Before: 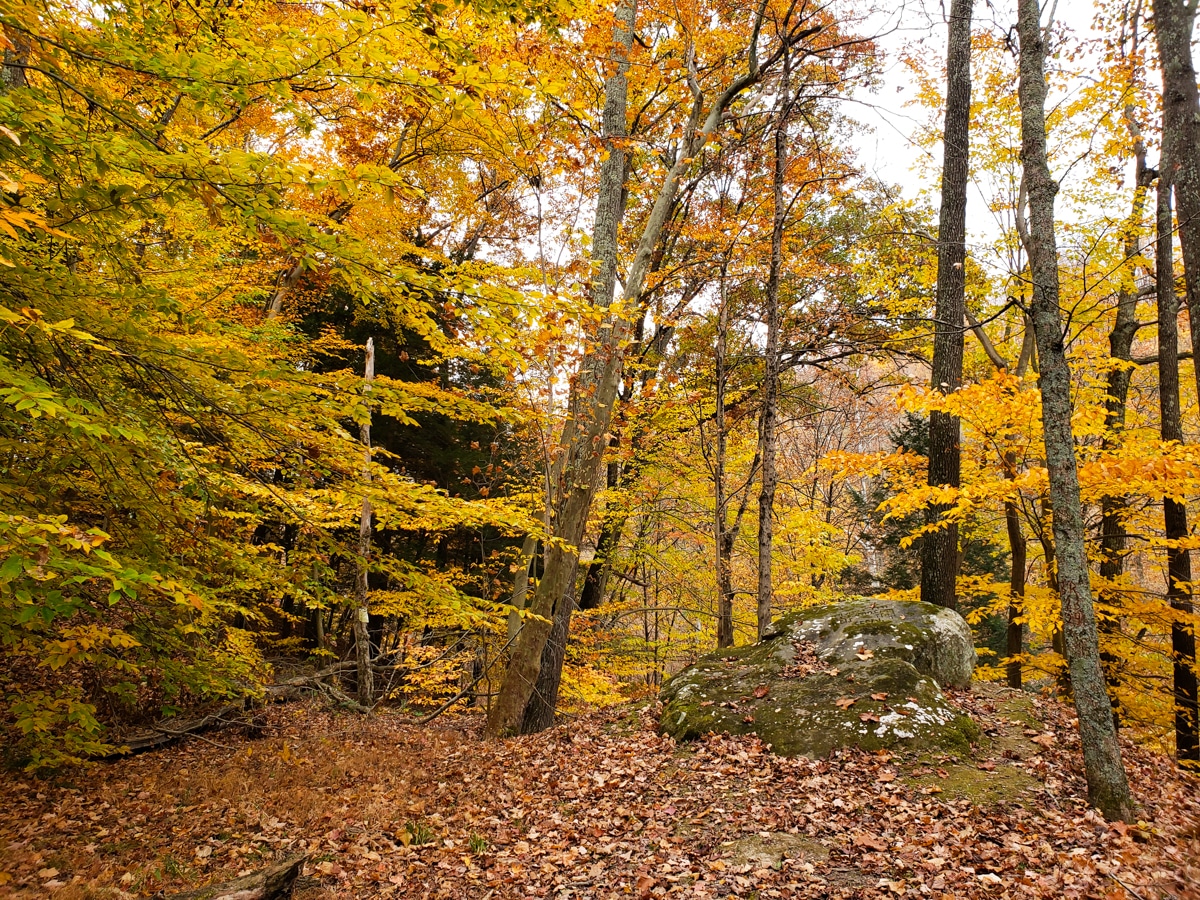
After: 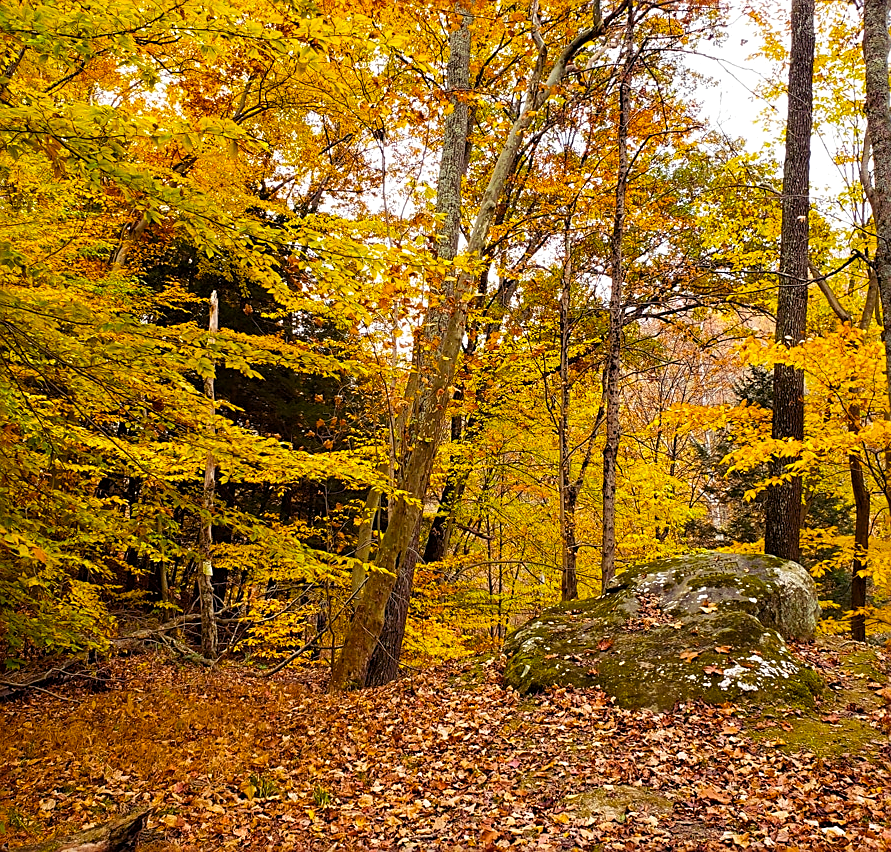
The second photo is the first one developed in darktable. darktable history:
crop and rotate: left 13.049%, top 5.323%, right 12.619%
color balance rgb: shadows lift › luminance 0.508%, shadows lift › chroma 6.962%, shadows lift › hue 300.8°, perceptual saturation grading › global saturation 36.946%, global vibrance 20%
sharpen: on, module defaults
tone equalizer: on, module defaults
local contrast: highlights 106%, shadows 100%, detail 119%, midtone range 0.2
